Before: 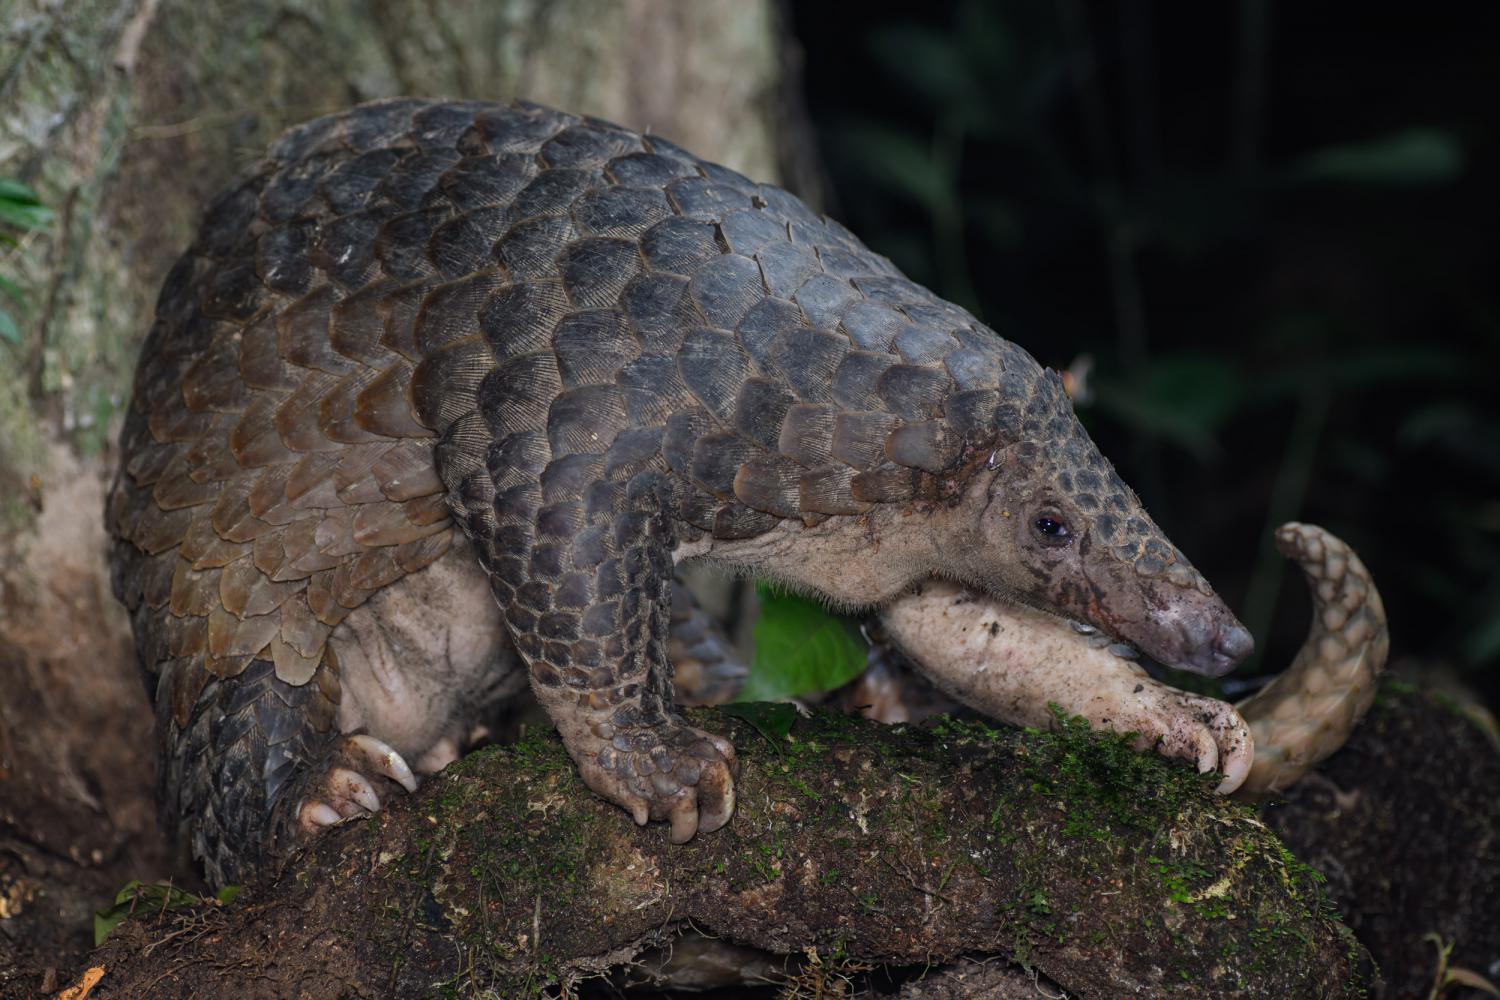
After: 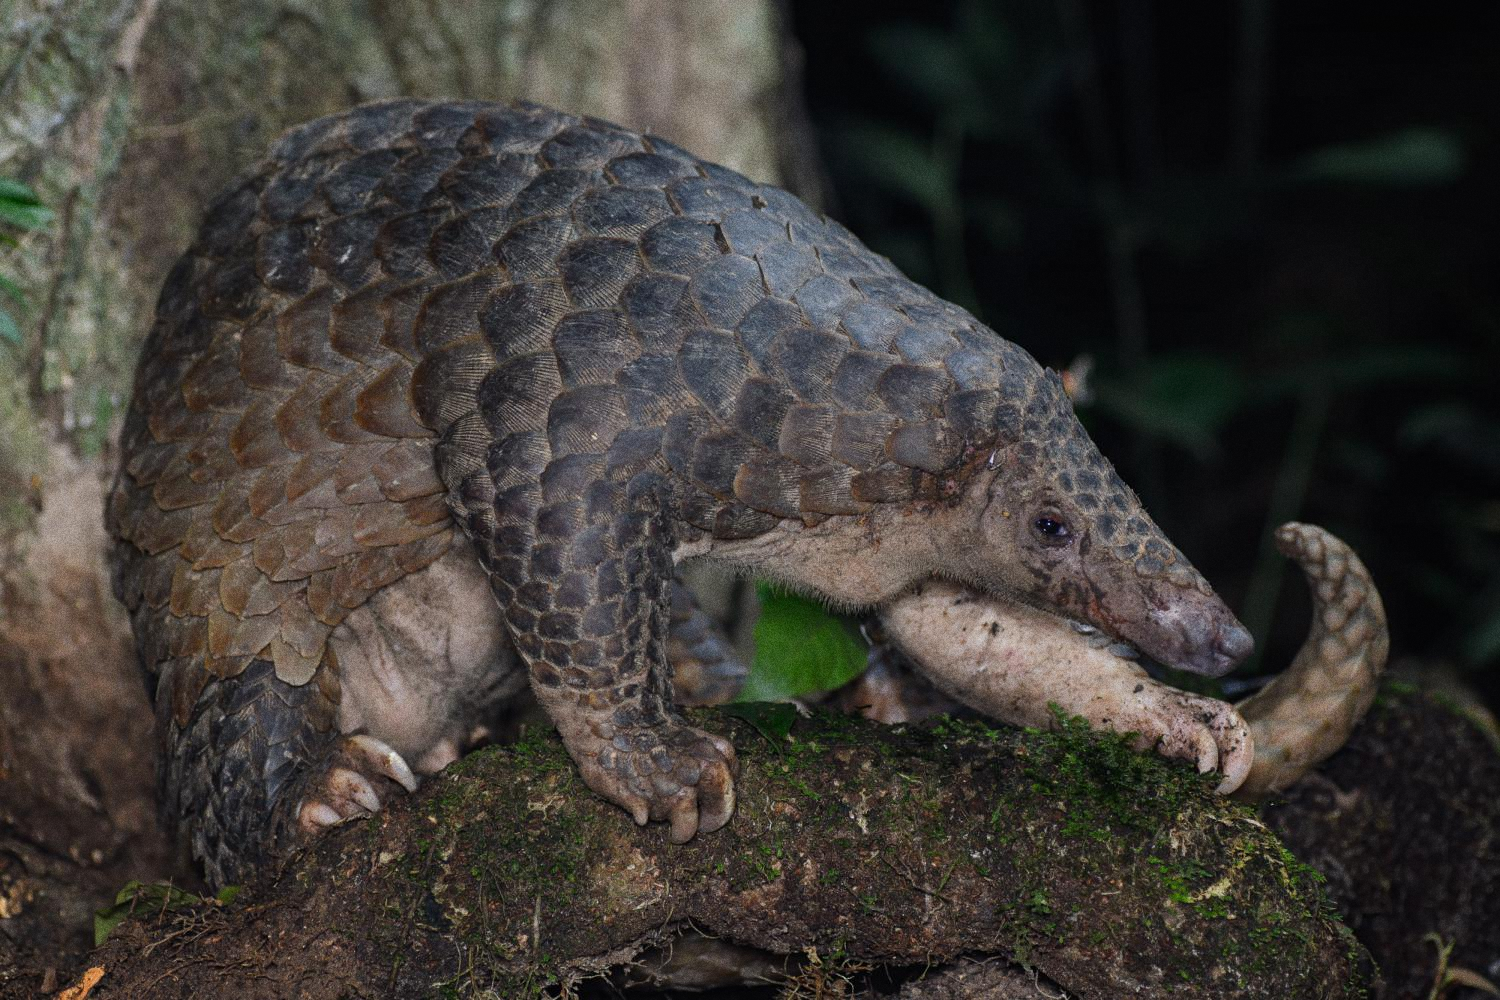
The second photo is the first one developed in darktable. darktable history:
grain: coarseness 11.82 ISO, strength 36.67%, mid-tones bias 74.17%
color zones: curves: ch0 [(0, 0.5) (0.143, 0.5) (0.286, 0.5) (0.429, 0.495) (0.571, 0.437) (0.714, 0.44) (0.857, 0.496) (1, 0.5)]
